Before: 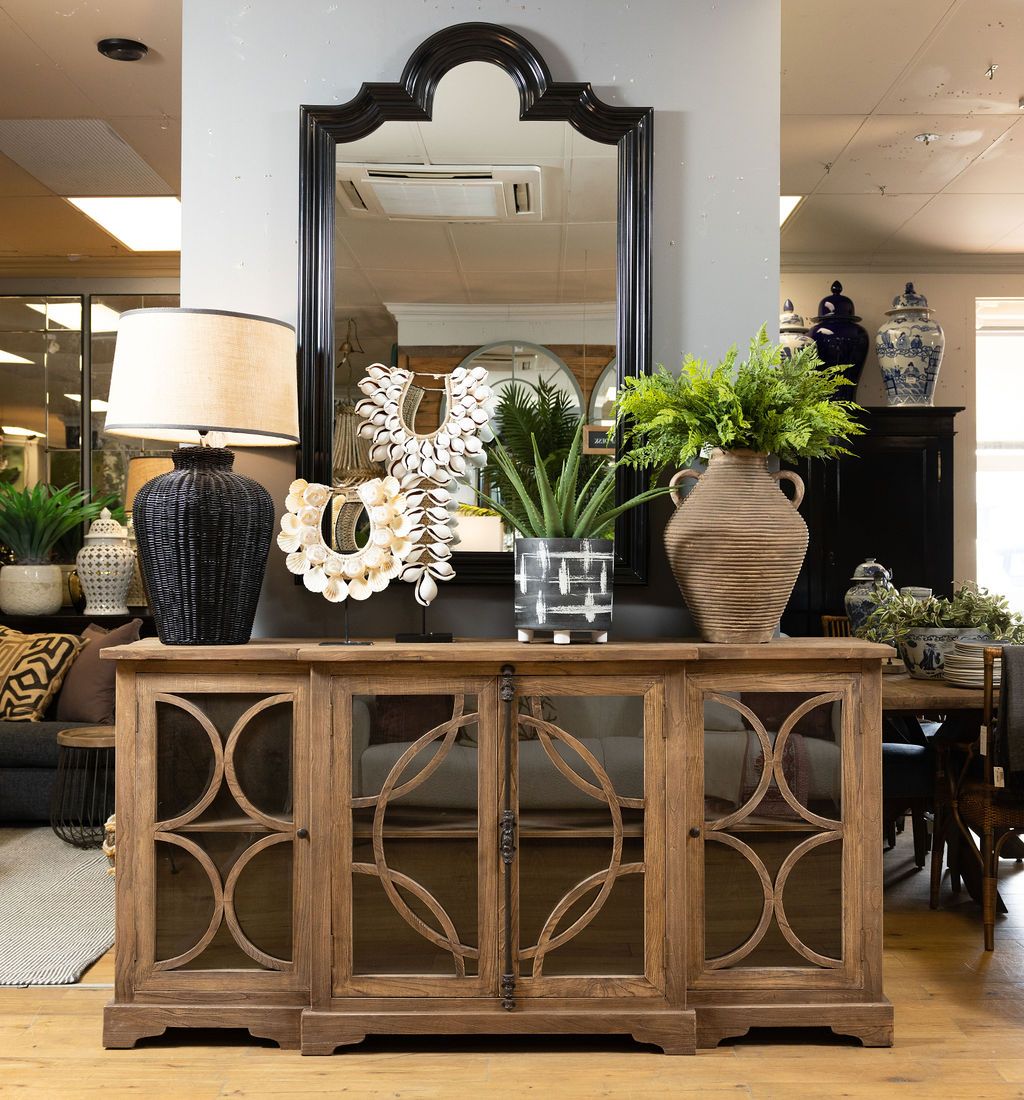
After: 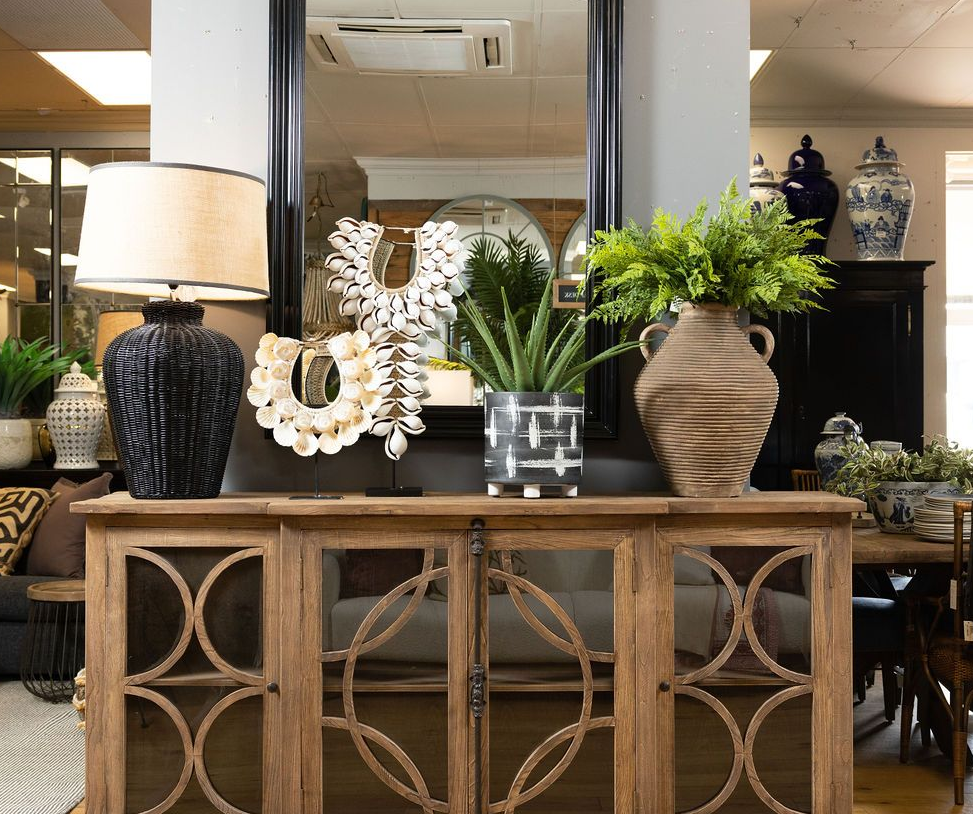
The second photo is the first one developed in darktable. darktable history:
crop and rotate: left 2.991%, top 13.302%, right 1.981%, bottom 12.636%
color balance: on, module defaults
